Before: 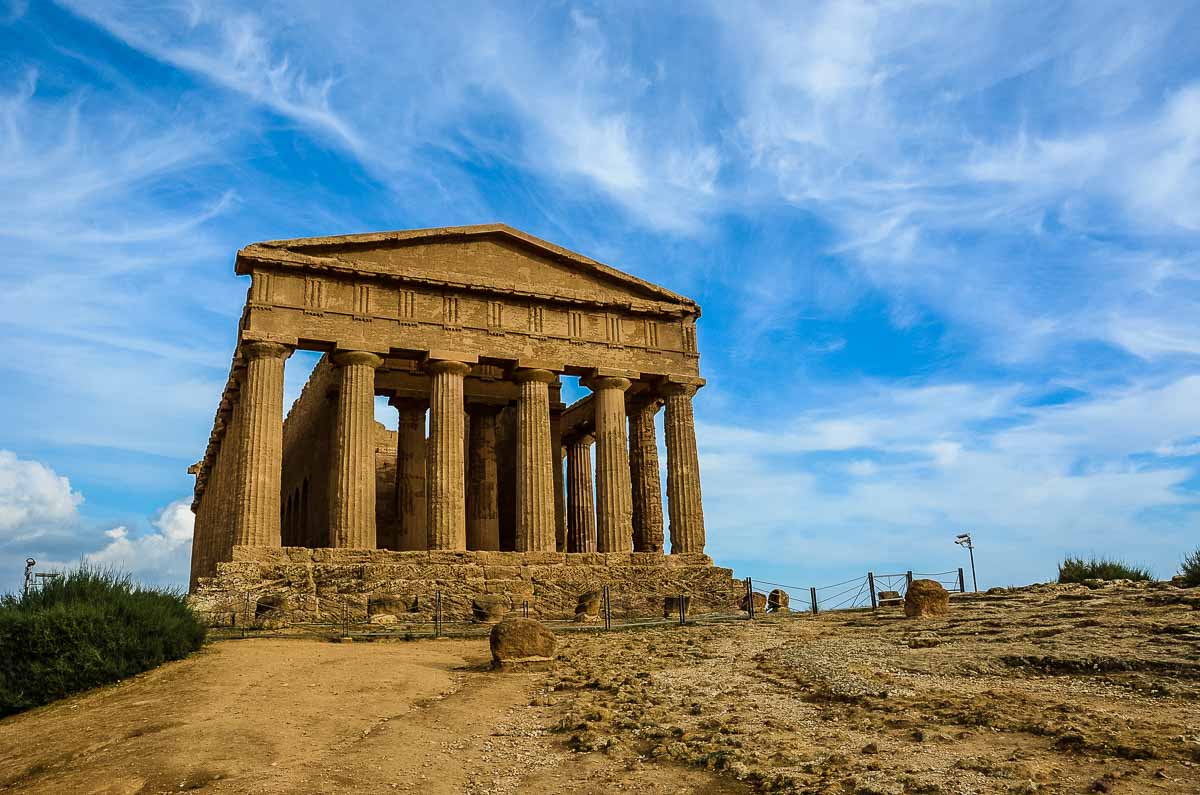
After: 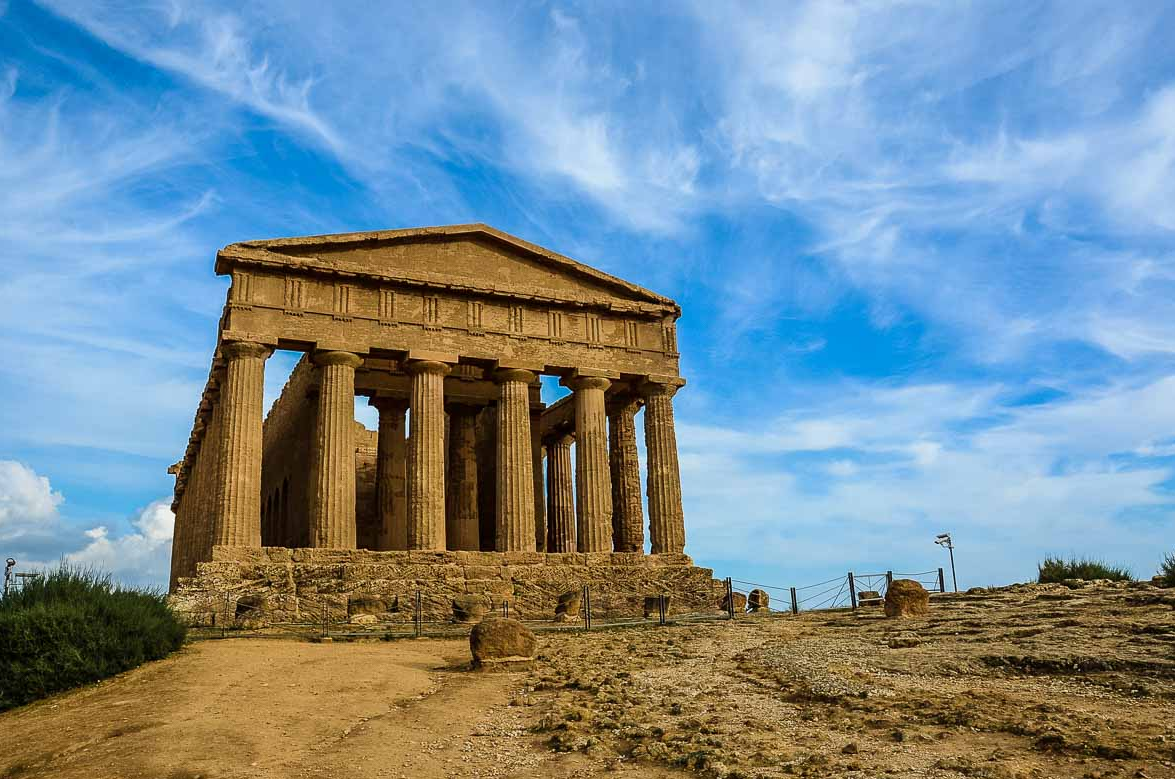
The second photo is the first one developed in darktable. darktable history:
crop: left 1.743%, right 0.268%, bottom 2.011%
tone equalizer: on, module defaults
